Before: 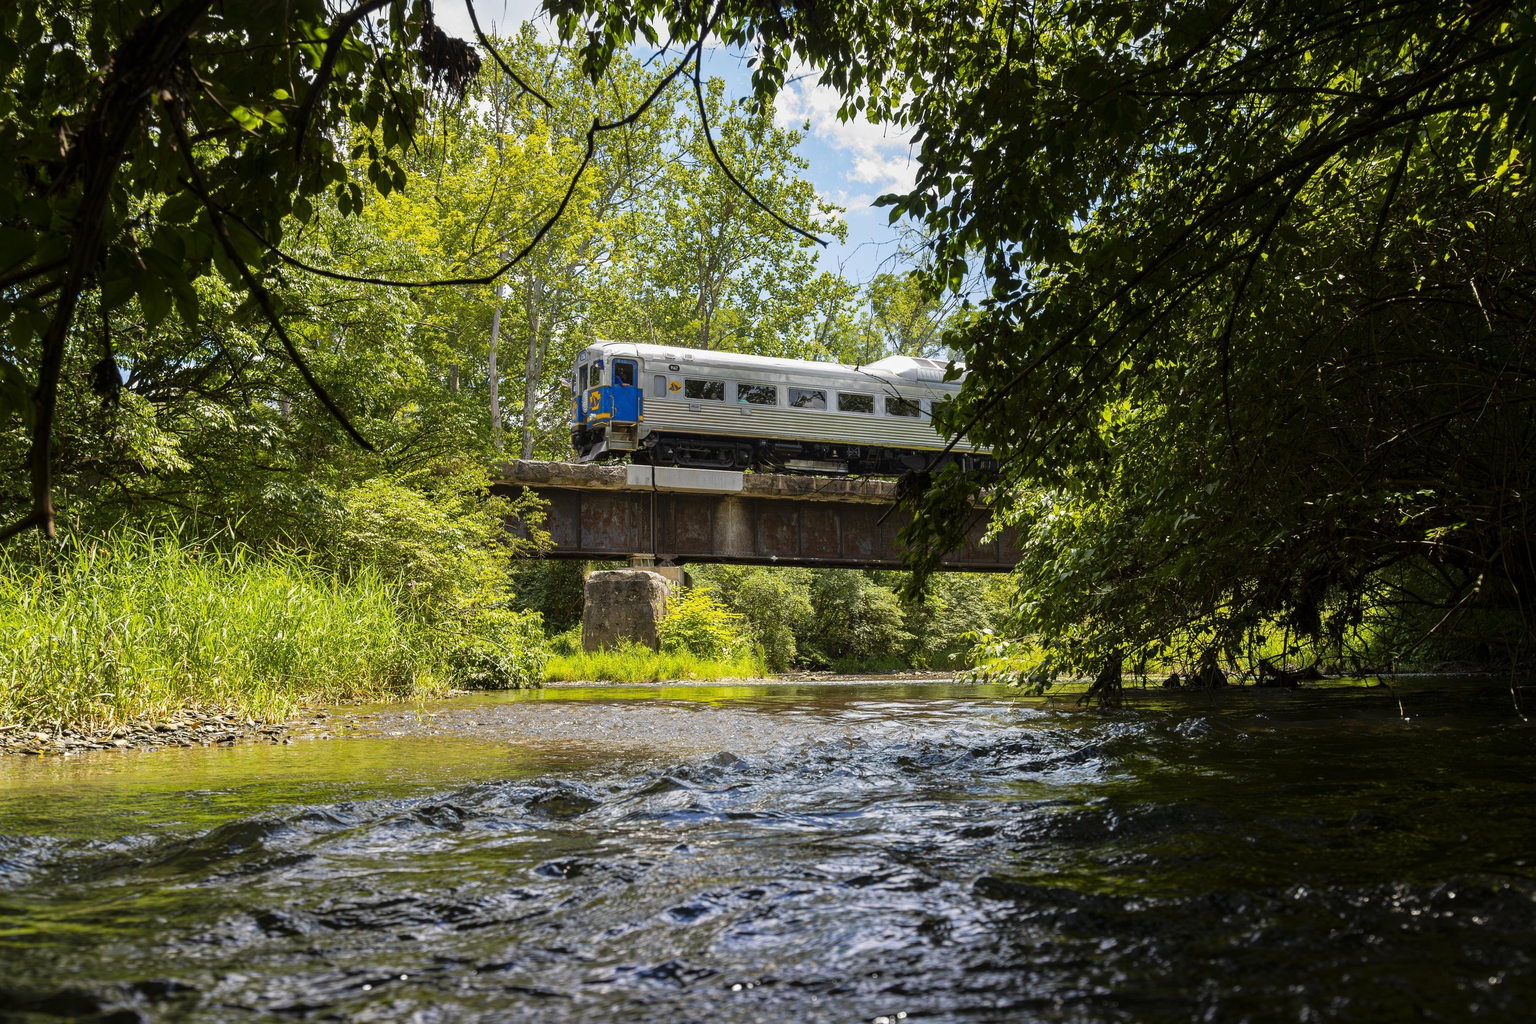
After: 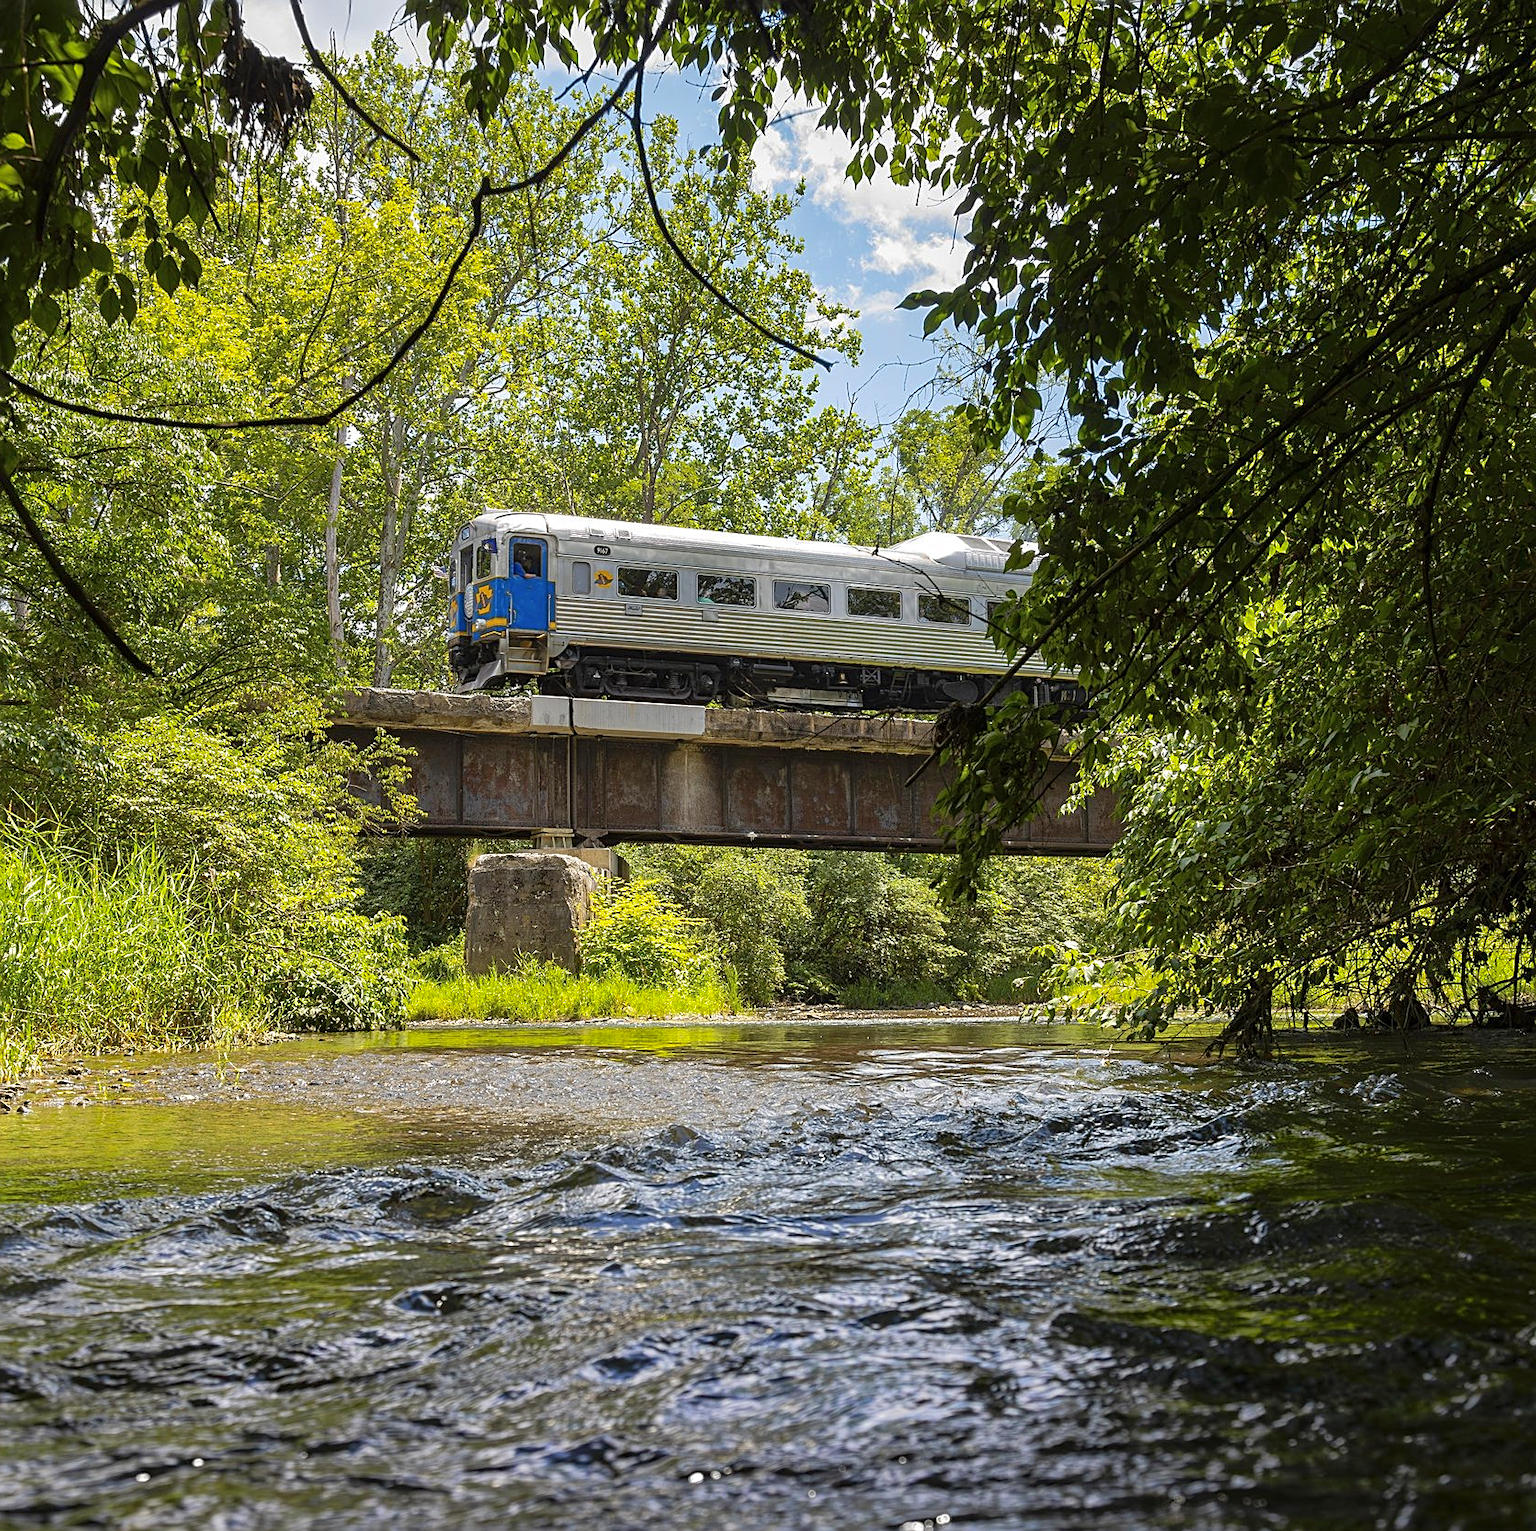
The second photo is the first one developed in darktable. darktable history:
shadows and highlights: on, module defaults
sharpen: on, module defaults
exposure: exposure 0.127 EV, compensate highlight preservation false
crop and rotate: left 17.732%, right 15.423%
